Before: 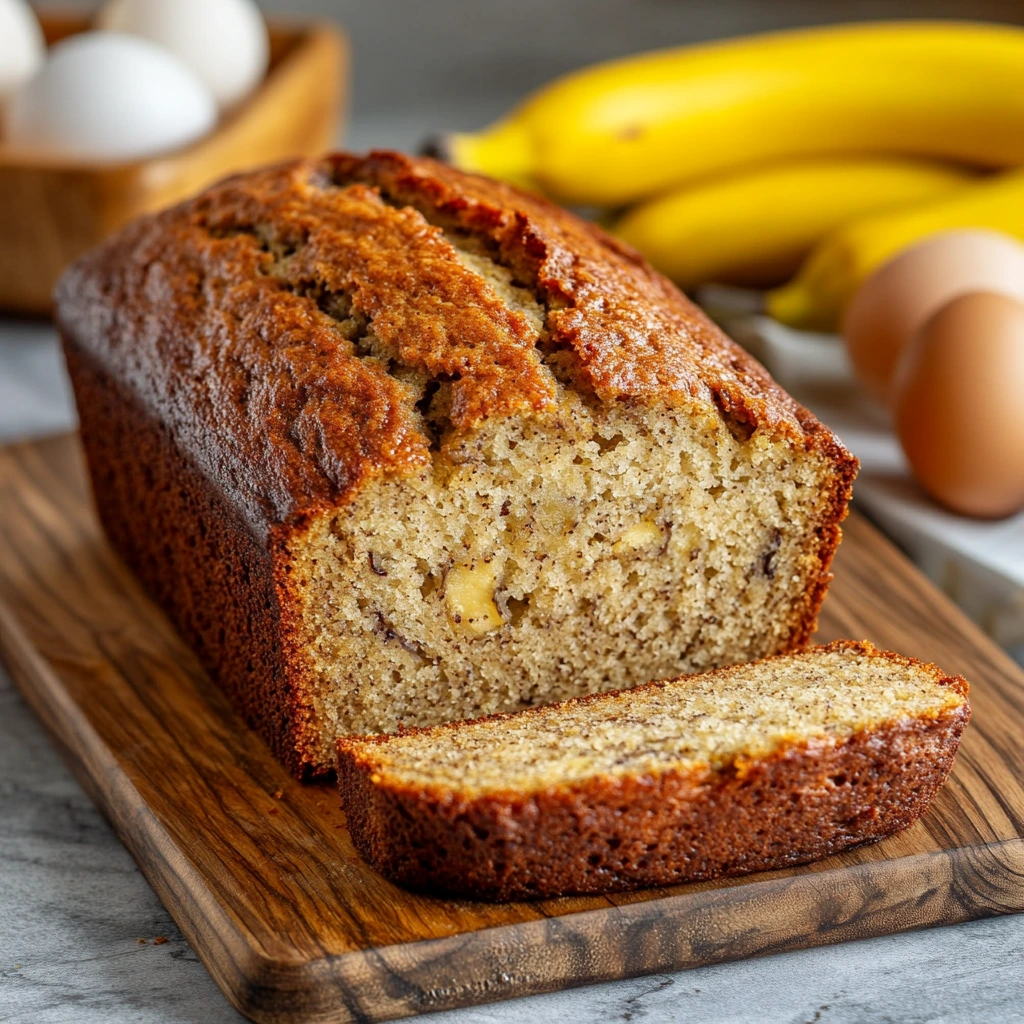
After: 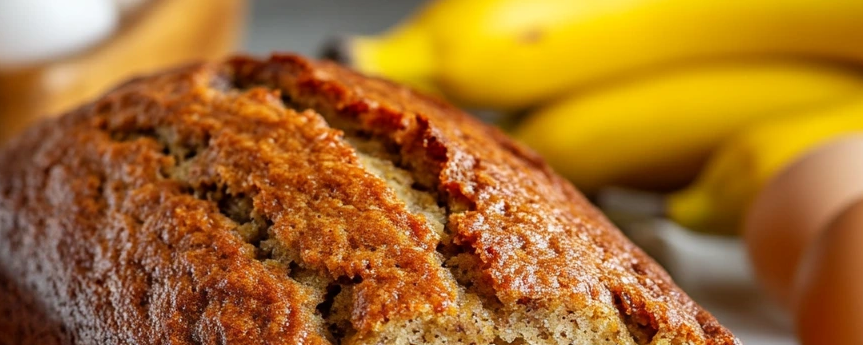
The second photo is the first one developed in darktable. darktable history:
crop and rotate: left 9.672%, top 9.545%, right 5.968%, bottom 56.673%
